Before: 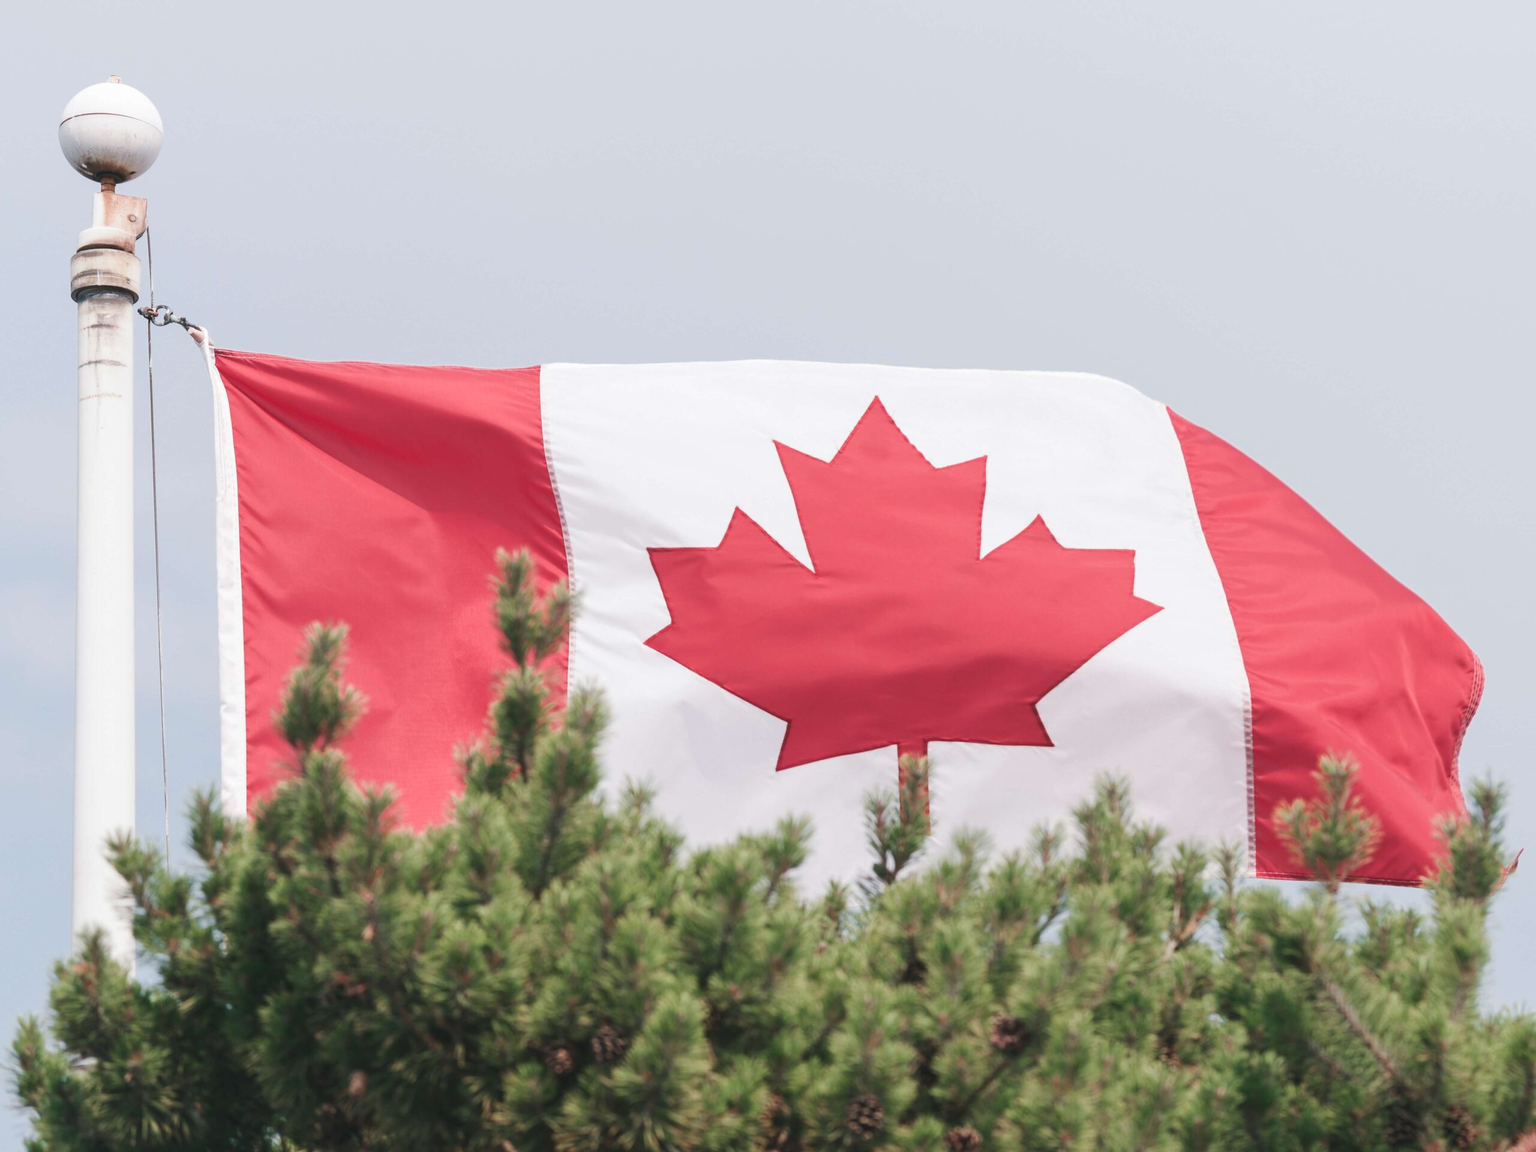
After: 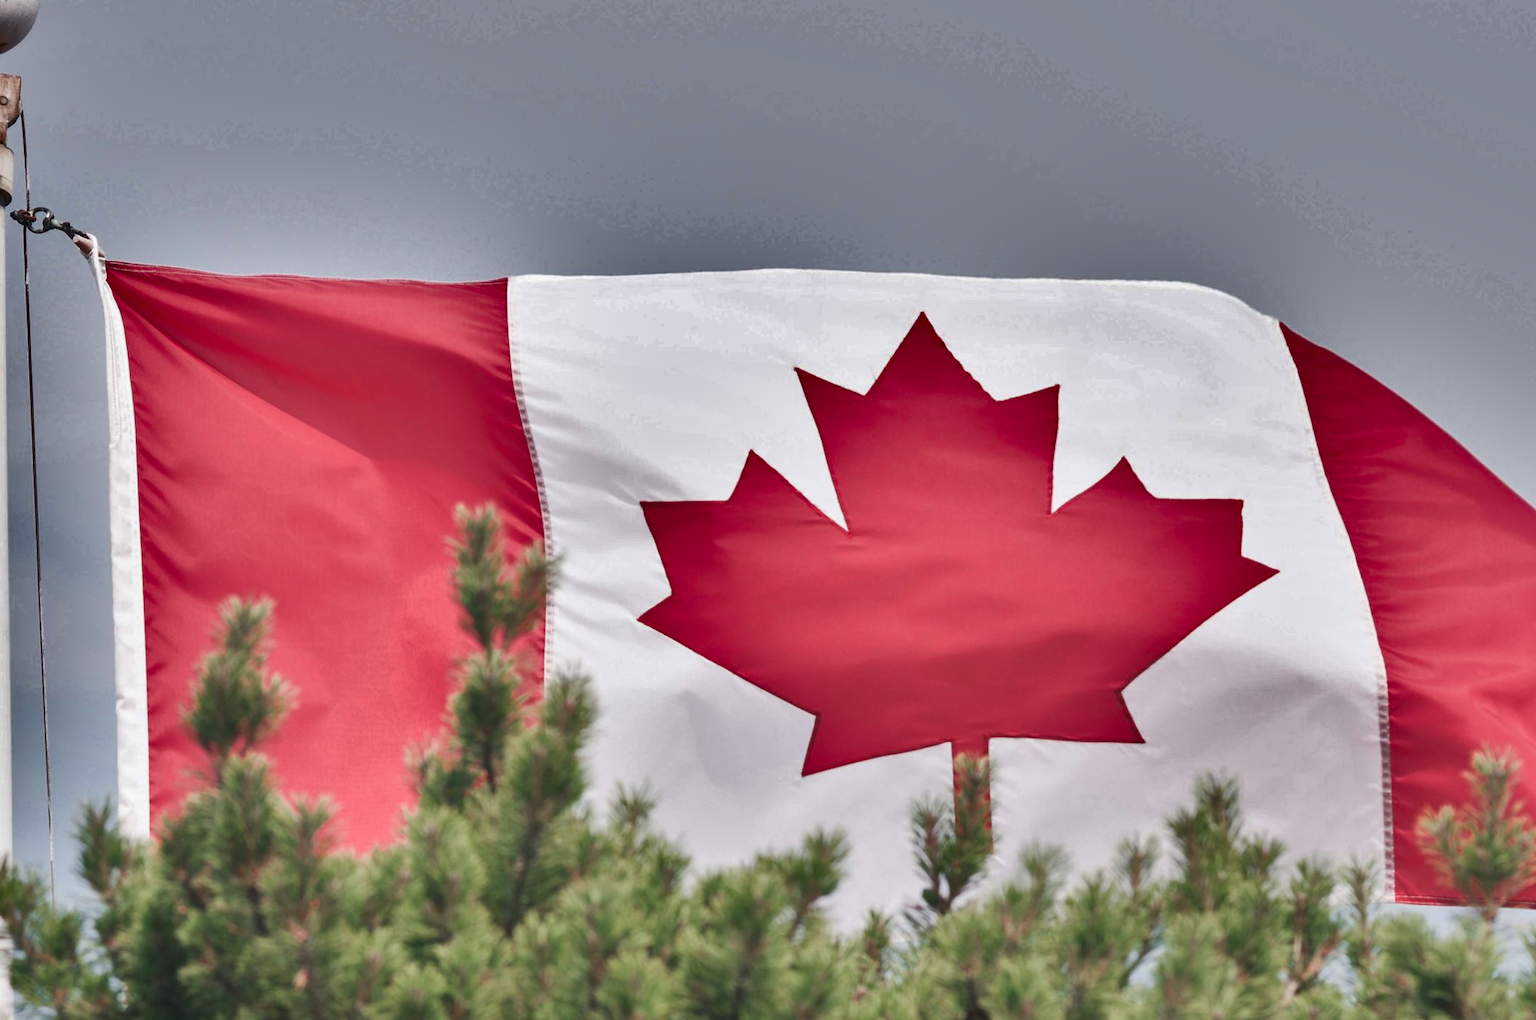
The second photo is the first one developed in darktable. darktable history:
rotate and perspective: rotation -0.45°, automatic cropping original format, crop left 0.008, crop right 0.992, crop top 0.012, crop bottom 0.988
shadows and highlights: shadows 20.91, highlights -82.73, soften with gaussian
crop: left 7.856%, top 11.836%, right 10.12%, bottom 15.387%
